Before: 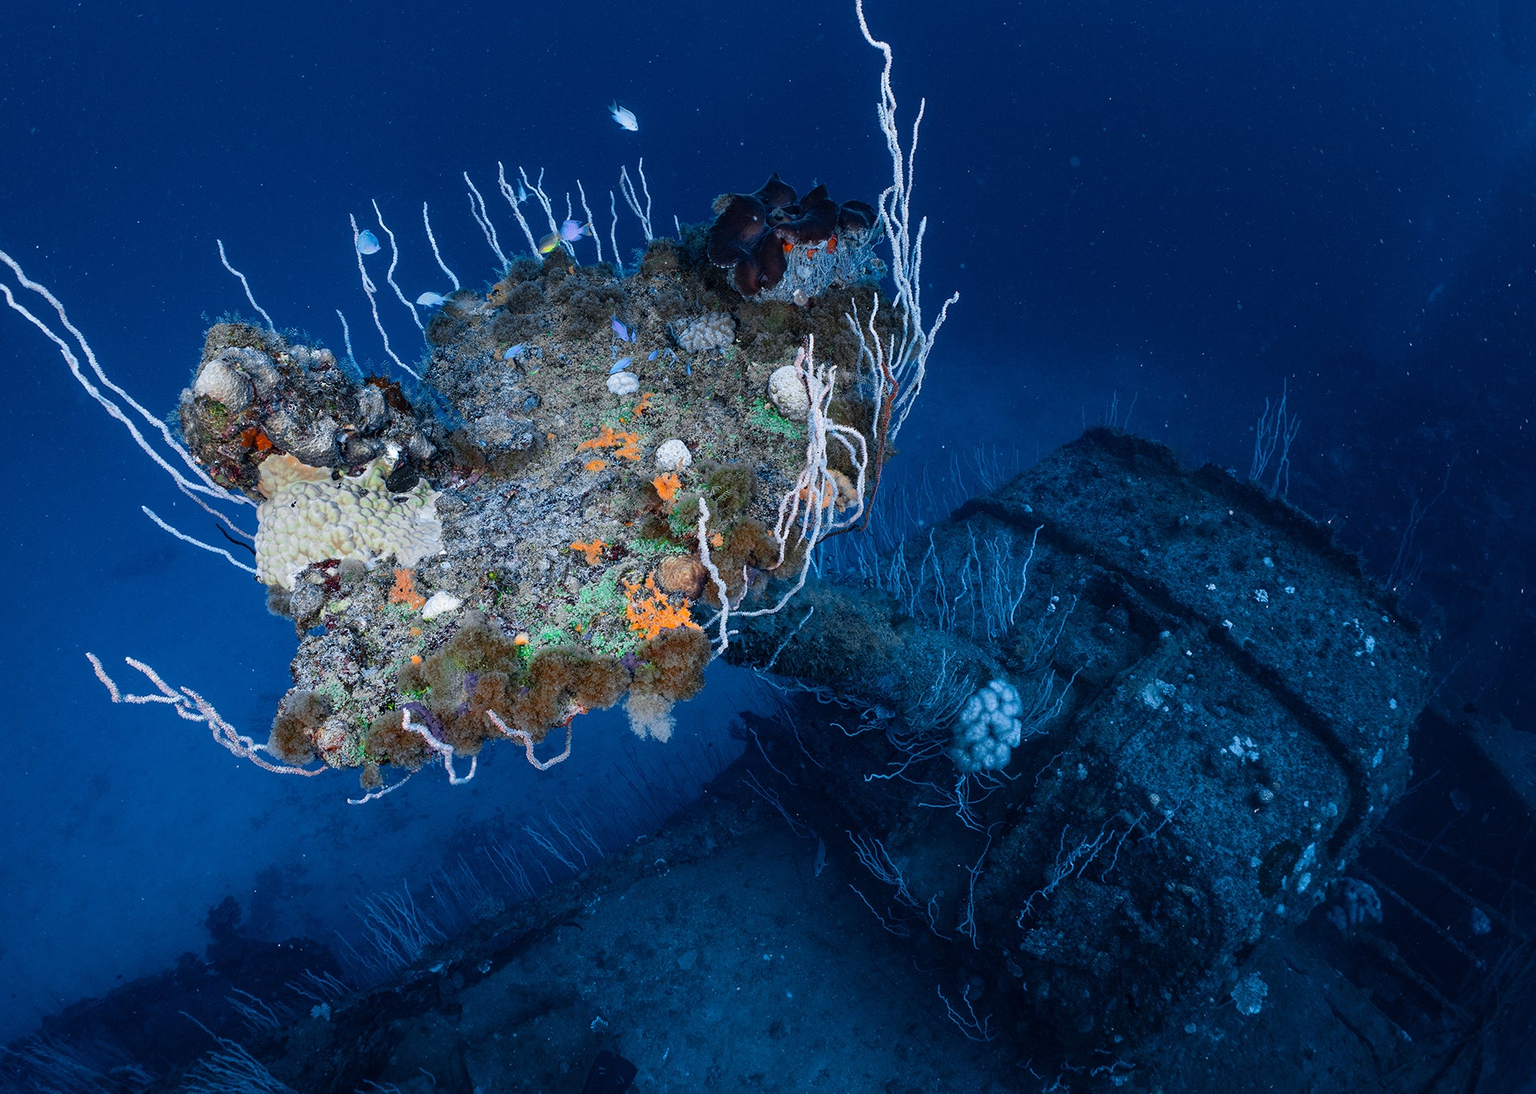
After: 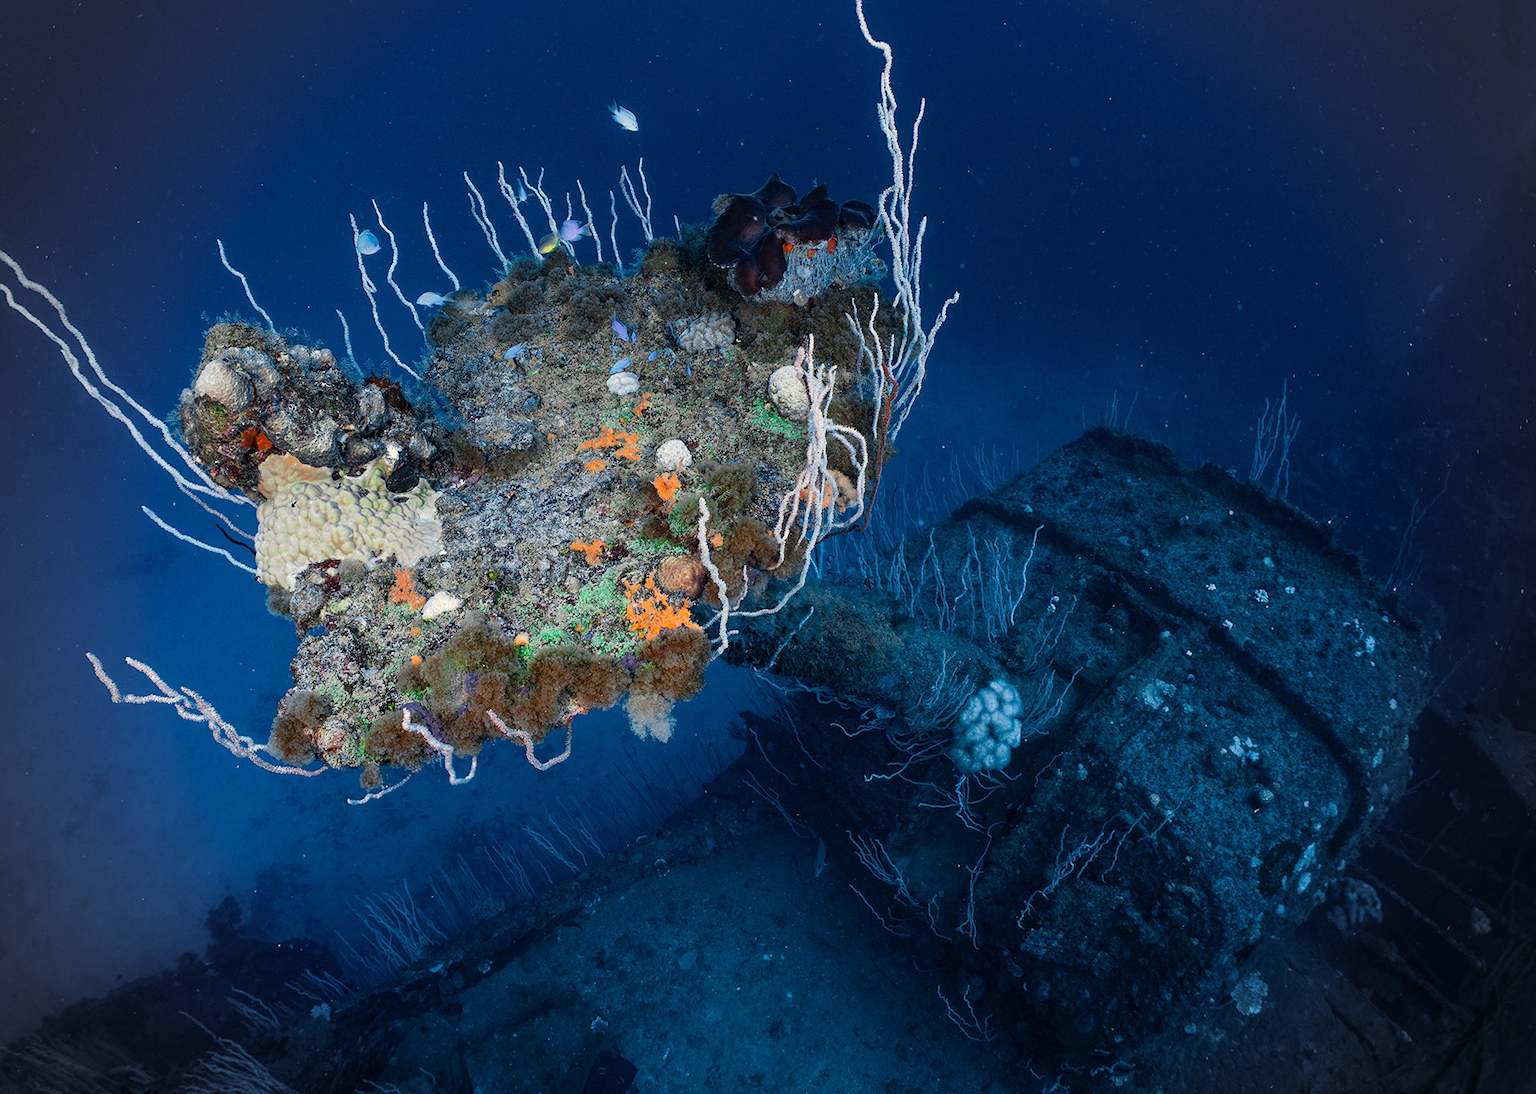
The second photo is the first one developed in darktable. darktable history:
white balance: red 1.045, blue 0.932
vignetting: fall-off radius 31.48%, brightness -0.472
